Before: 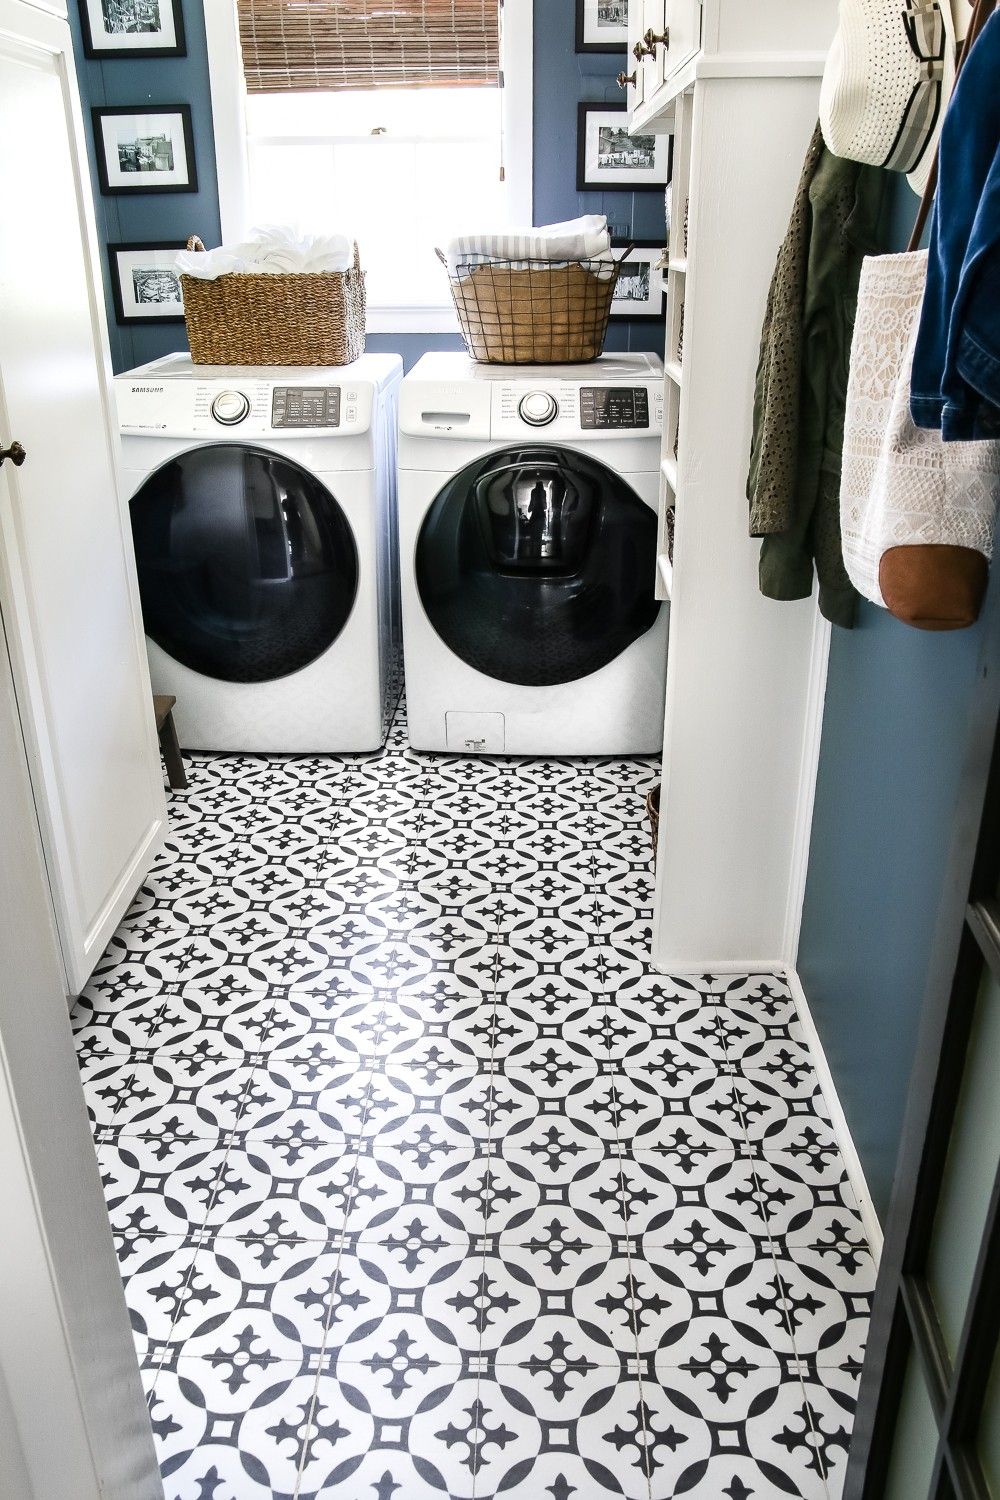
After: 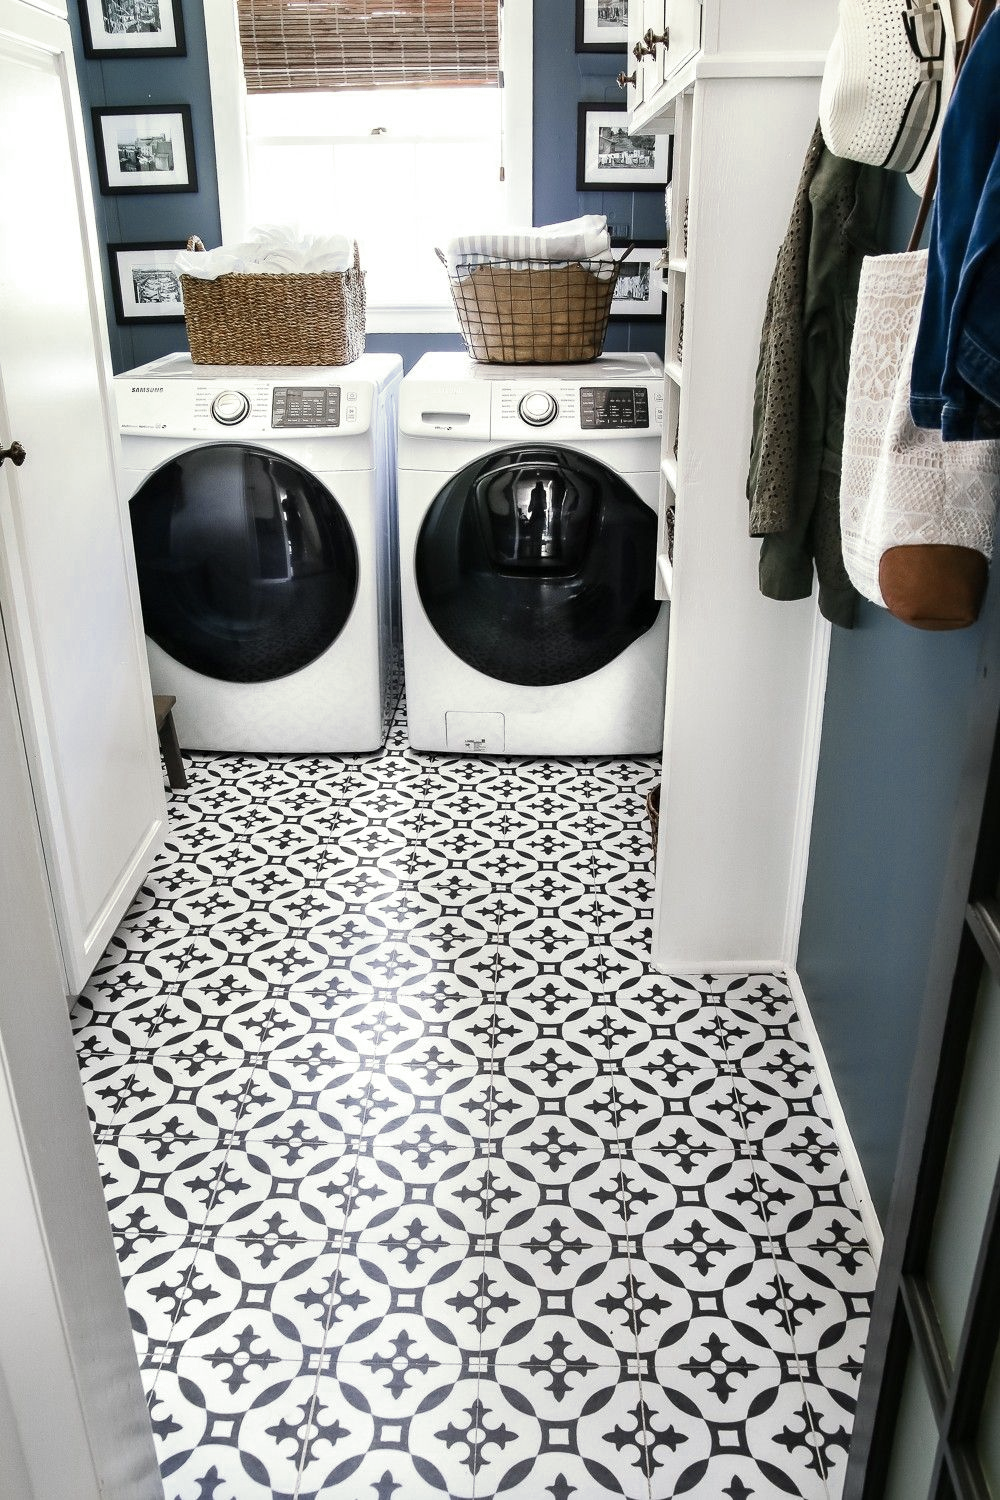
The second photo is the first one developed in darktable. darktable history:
color zones: curves: ch0 [(0, 0.5) (0.125, 0.4) (0.25, 0.5) (0.375, 0.4) (0.5, 0.4) (0.625, 0.35) (0.75, 0.35) (0.875, 0.5)]; ch1 [(0, 0.35) (0.125, 0.45) (0.25, 0.35) (0.375, 0.35) (0.5, 0.35) (0.625, 0.35) (0.75, 0.45) (0.875, 0.35)]; ch2 [(0, 0.6) (0.125, 0.5) (0.25, 0.5) (0.375, 0.6) (0.5, 0.6) (0.625, 0.5) (0.75, 0.5) (0.875, 0.5)]
split-toning: shadows › saturation 0.61, highlights › saturation 0.58, balance -28.74, compress 87.36%
